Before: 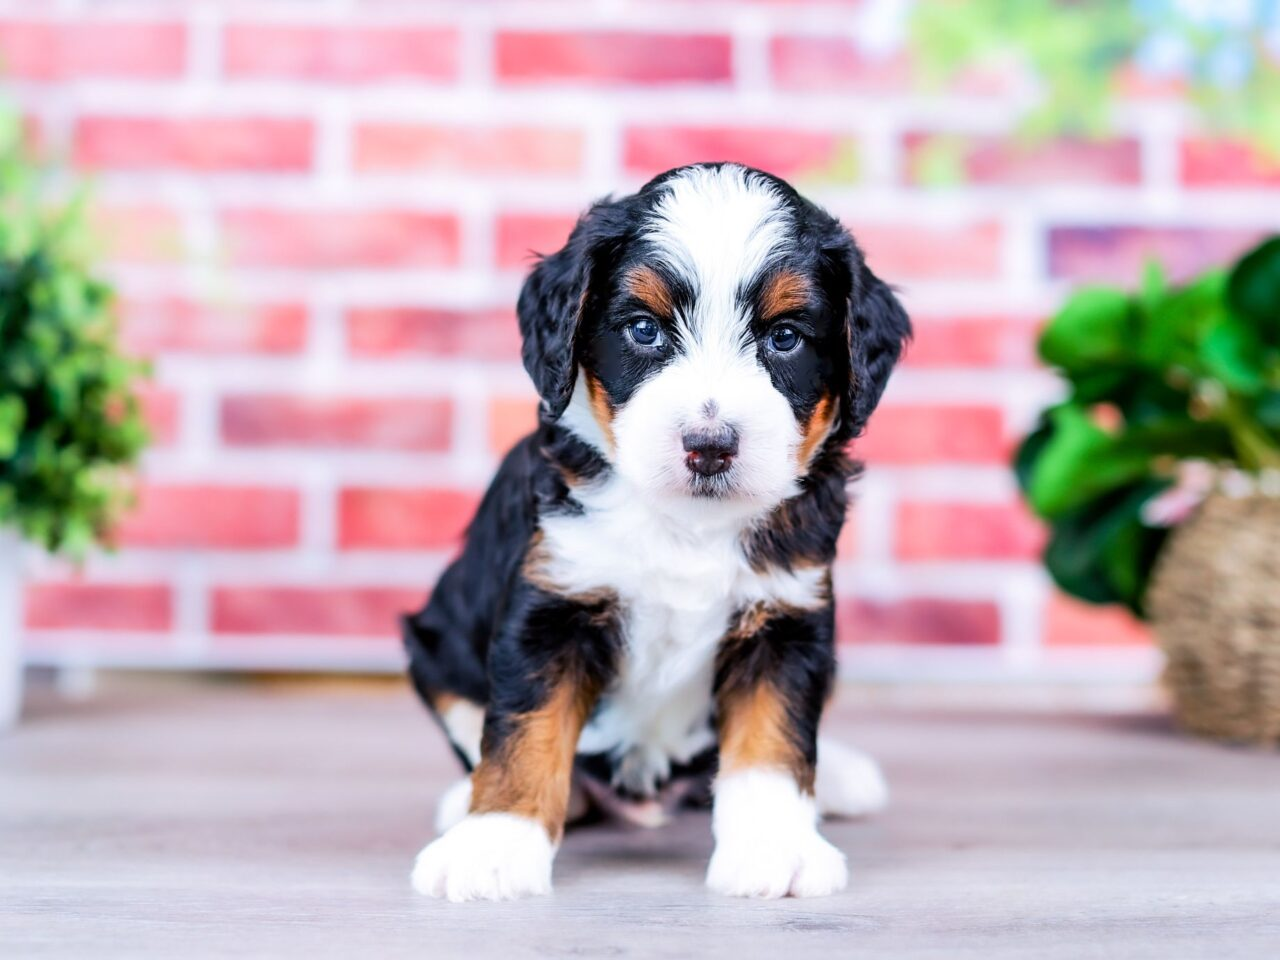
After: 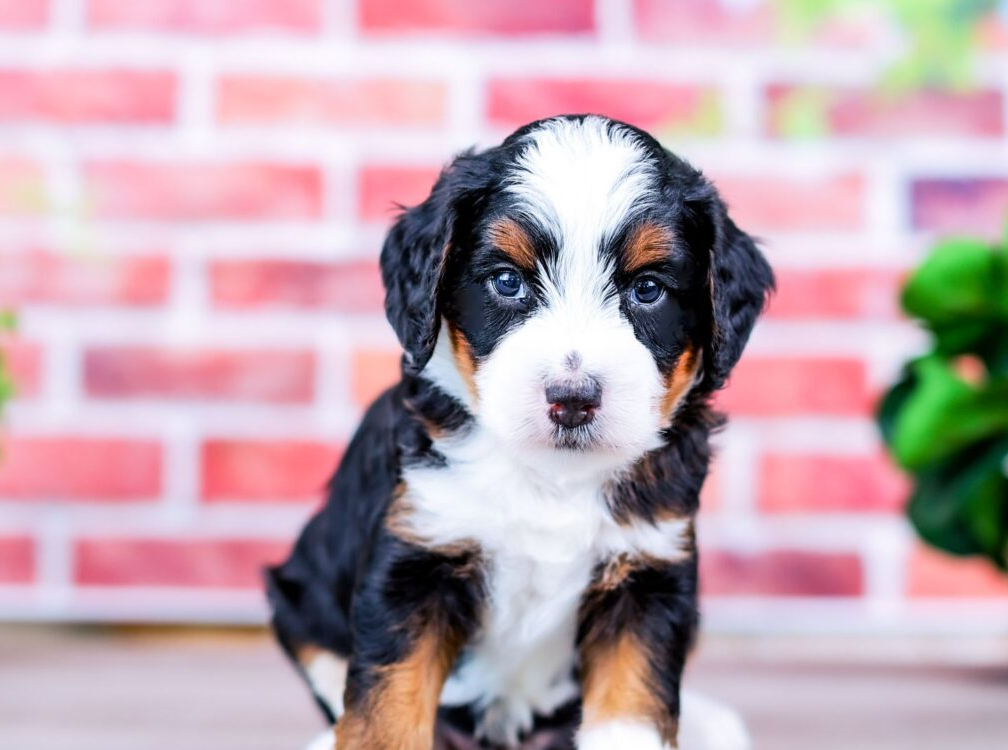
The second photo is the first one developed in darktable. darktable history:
crop and rotate: left 10.77%, top 5.1%, right 10.41%, bottom 16.76%
tone equalizer: on, module defaults
